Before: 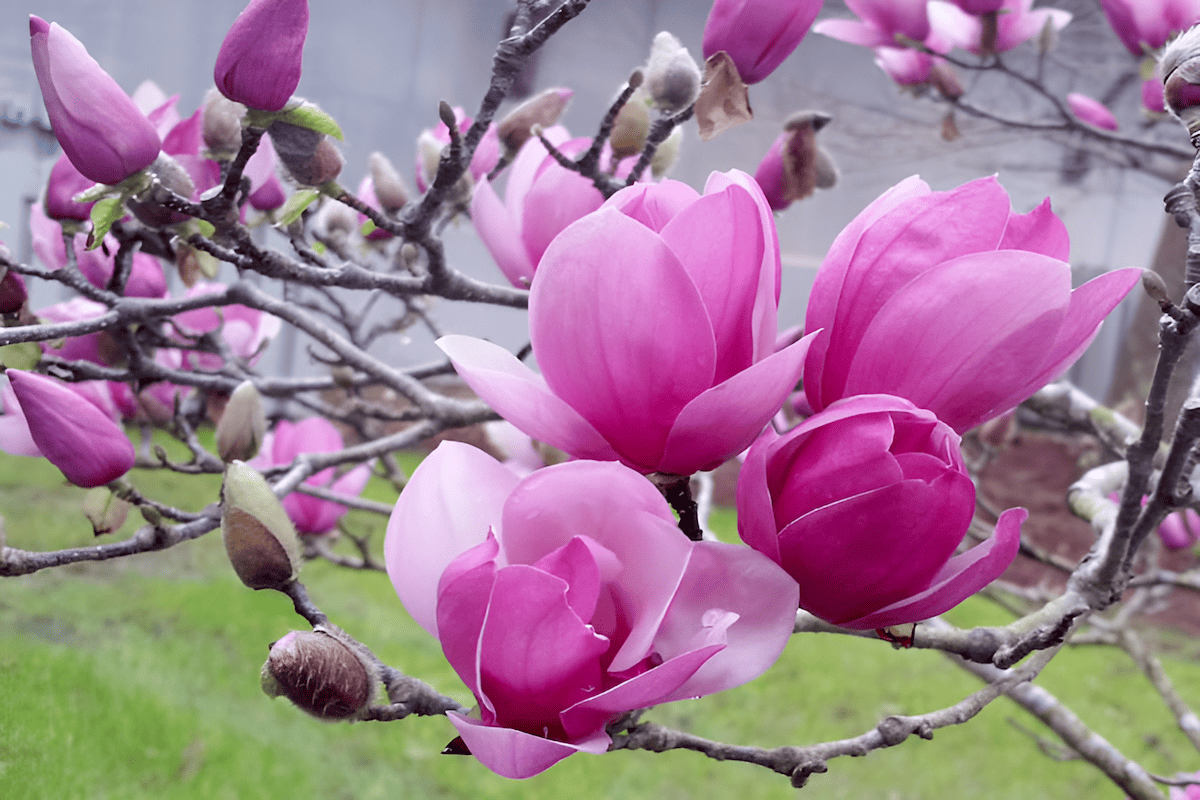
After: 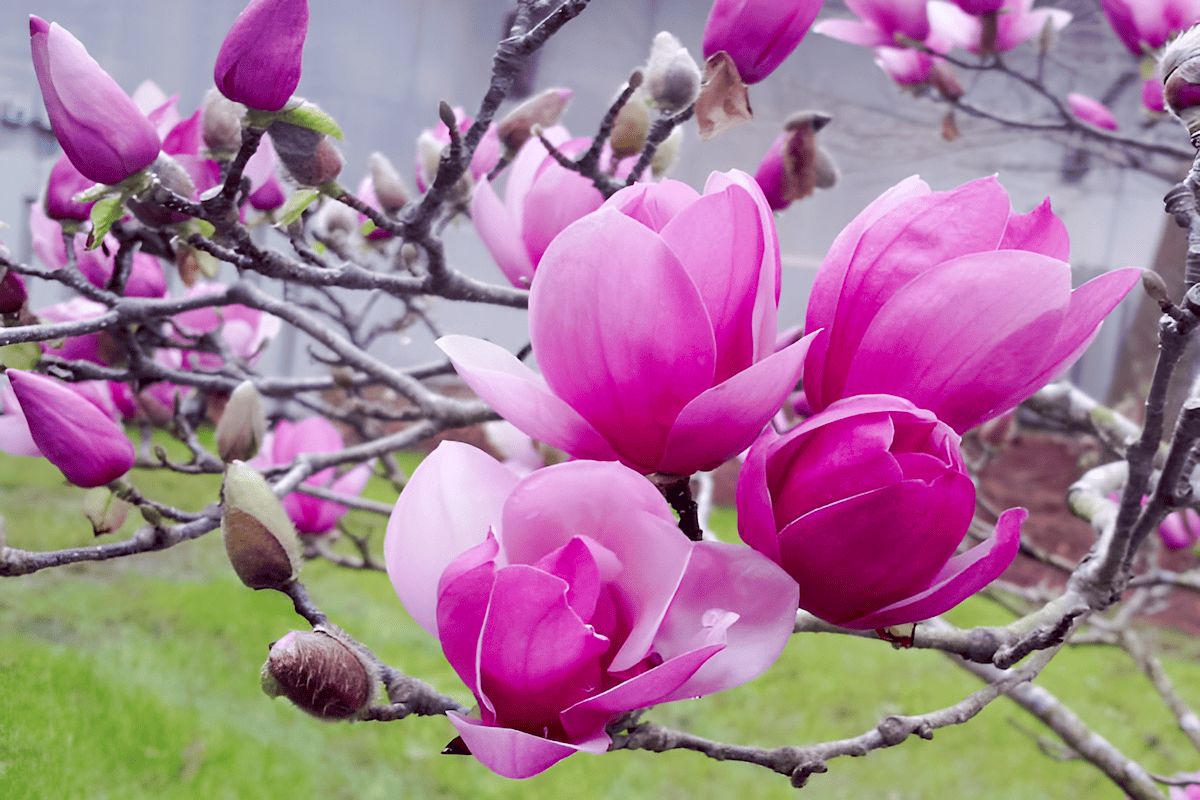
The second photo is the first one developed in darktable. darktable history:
color balance rgb: perceptual saturation grading › global saturation 20%, perceptual saturation grading › highlights -25%, perceptual saturation grading › shadows 25%
tone curve: curves: ch0 [(0, 0) (0.003, 0.003) (0.011, 0.011) (0.025, 0.025) (0.044, 0.044) (0.069, 0.069) (0.1, 0.099) (0.136, 0.135) (0.177, 0.177) (0.224, 0.224) (0.277, 0.276) (0.335, 0.334) (0.399, 0.398) (0.468, 0.467) (0.543, 0.565) (0.623, 0.641) (0.709, 0.723) (0.801, 0.81) (0.898, 0.902) (1, 1)], preserve colors none
